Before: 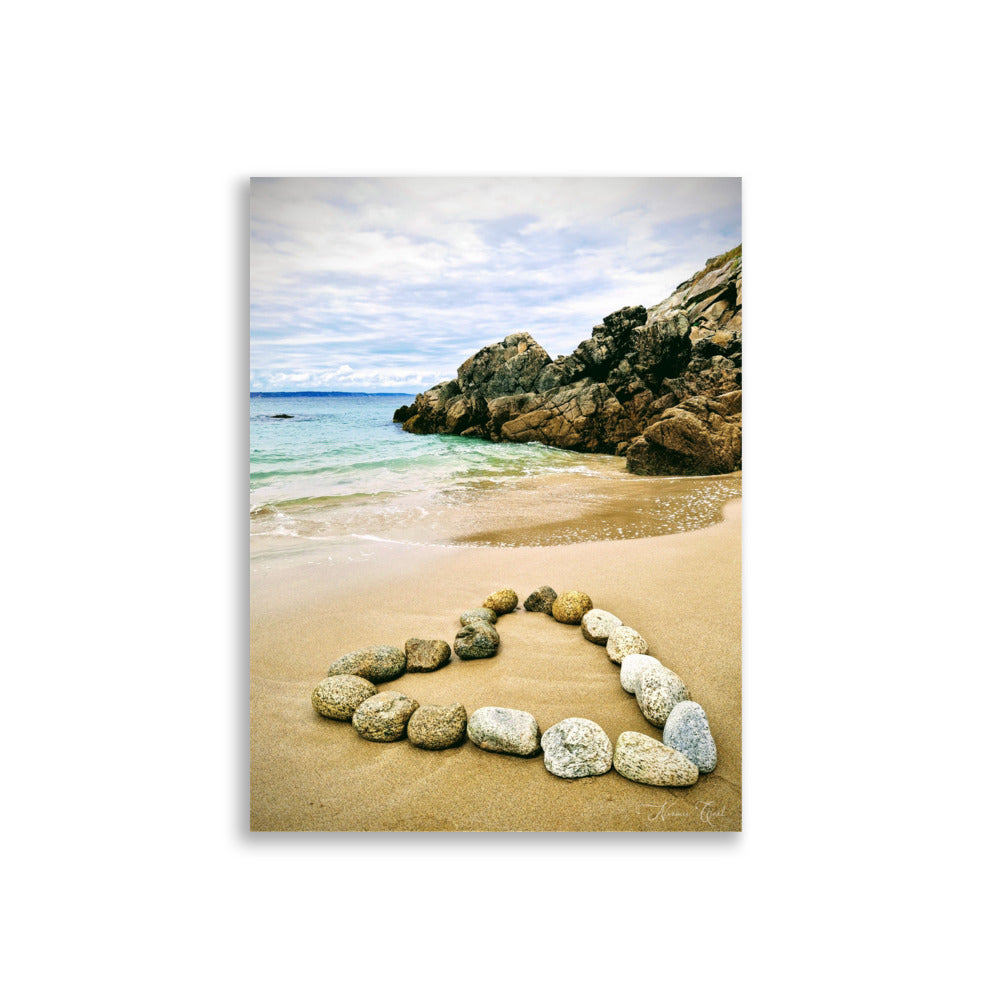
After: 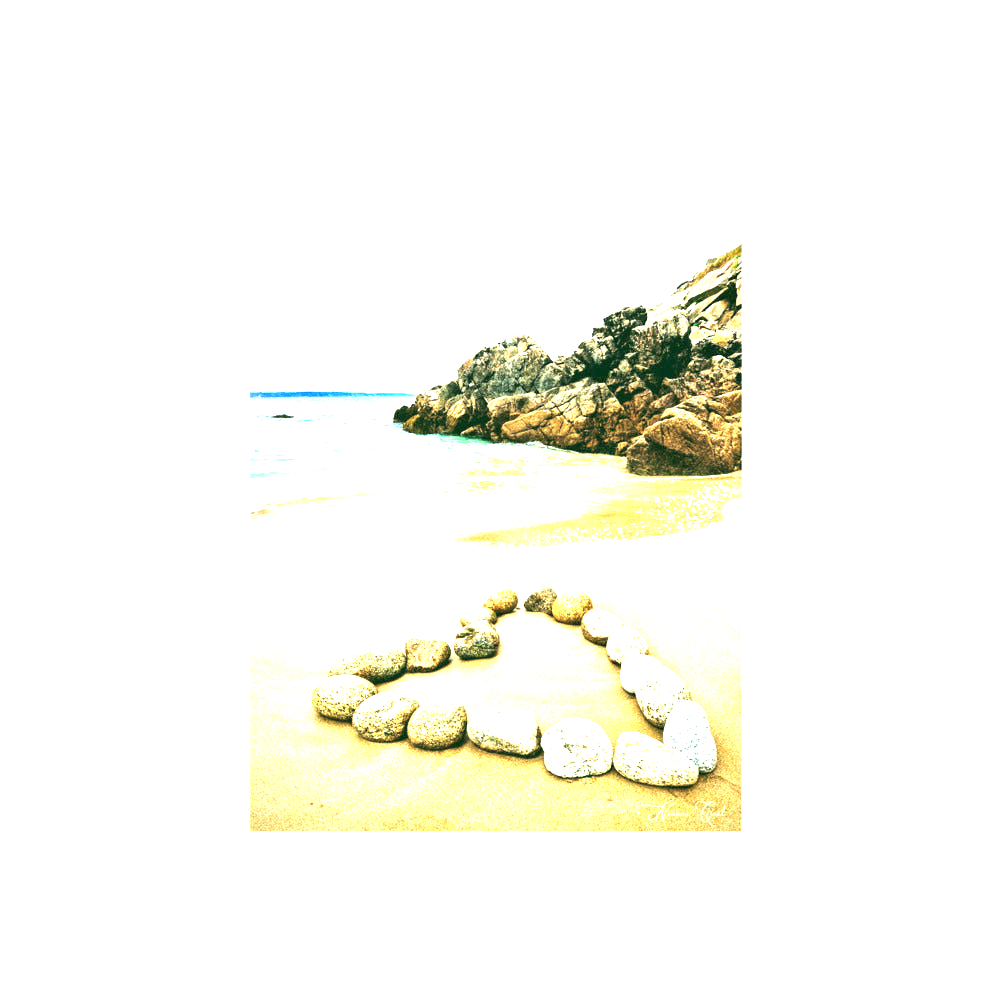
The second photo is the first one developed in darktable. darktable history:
exposure: exposure 2.025 EV, compensate exposure bias true, compensate highlight preservation false
shadows and highlights: shadows 43.06, highlights 7.1
